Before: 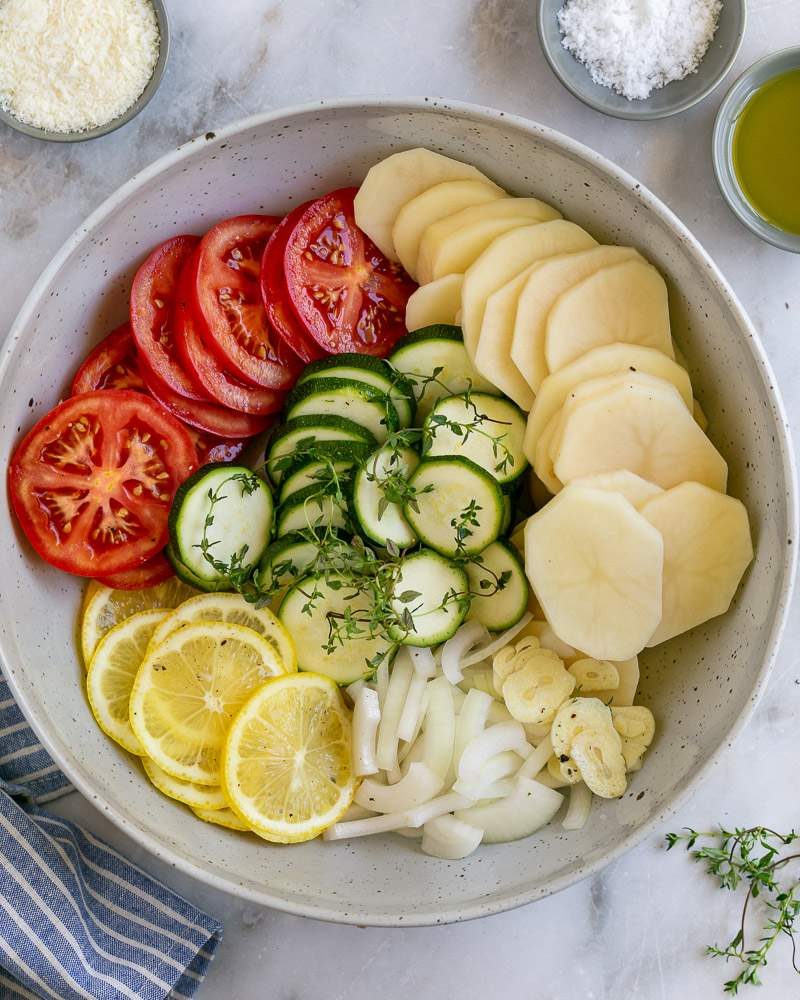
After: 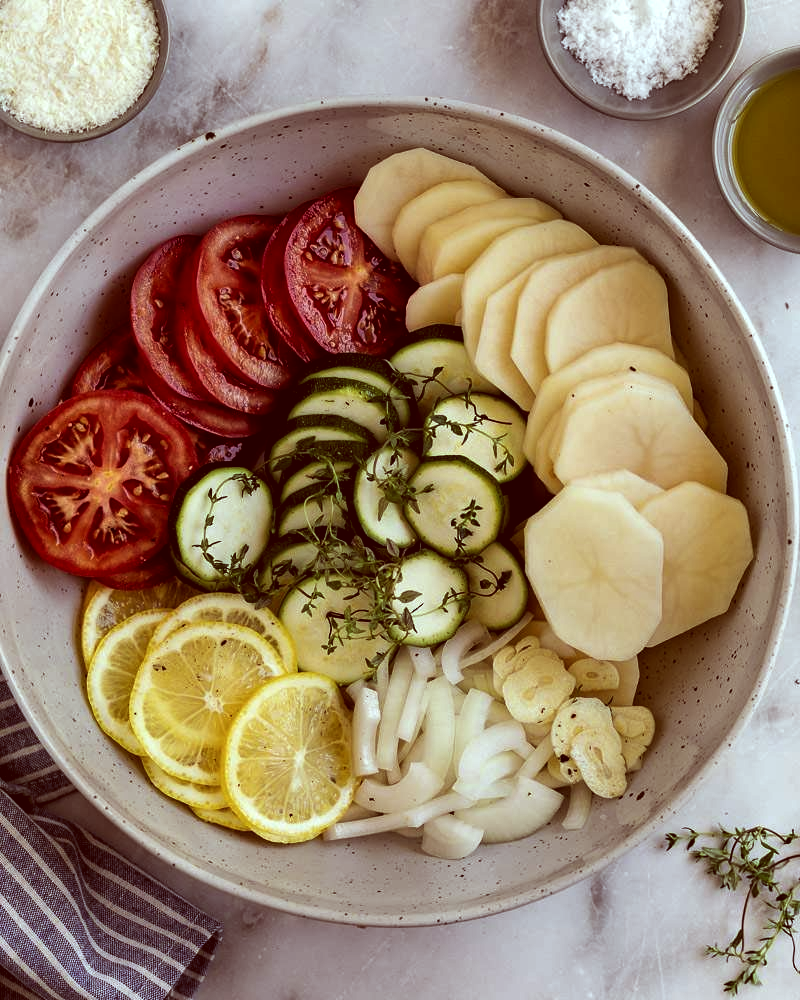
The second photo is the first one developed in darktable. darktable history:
levels: levels [0.101, 0.578, 0.953]
color correction: highlights a* -7.16, highlights b* -0.172, shadows a* 20.81, shadows b* 11.61
contrast brightness saturation: contrast 0.01, saturation -0.061
